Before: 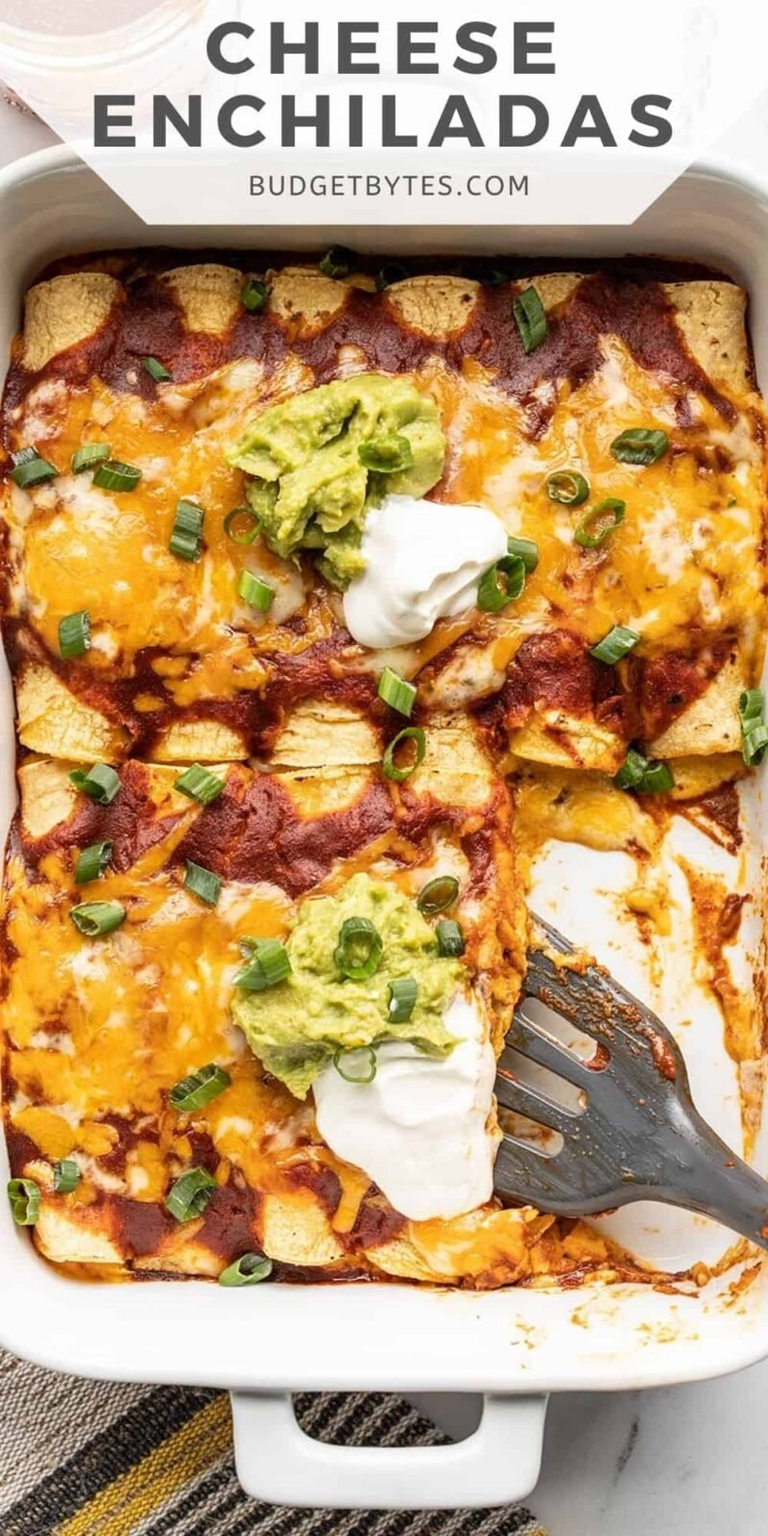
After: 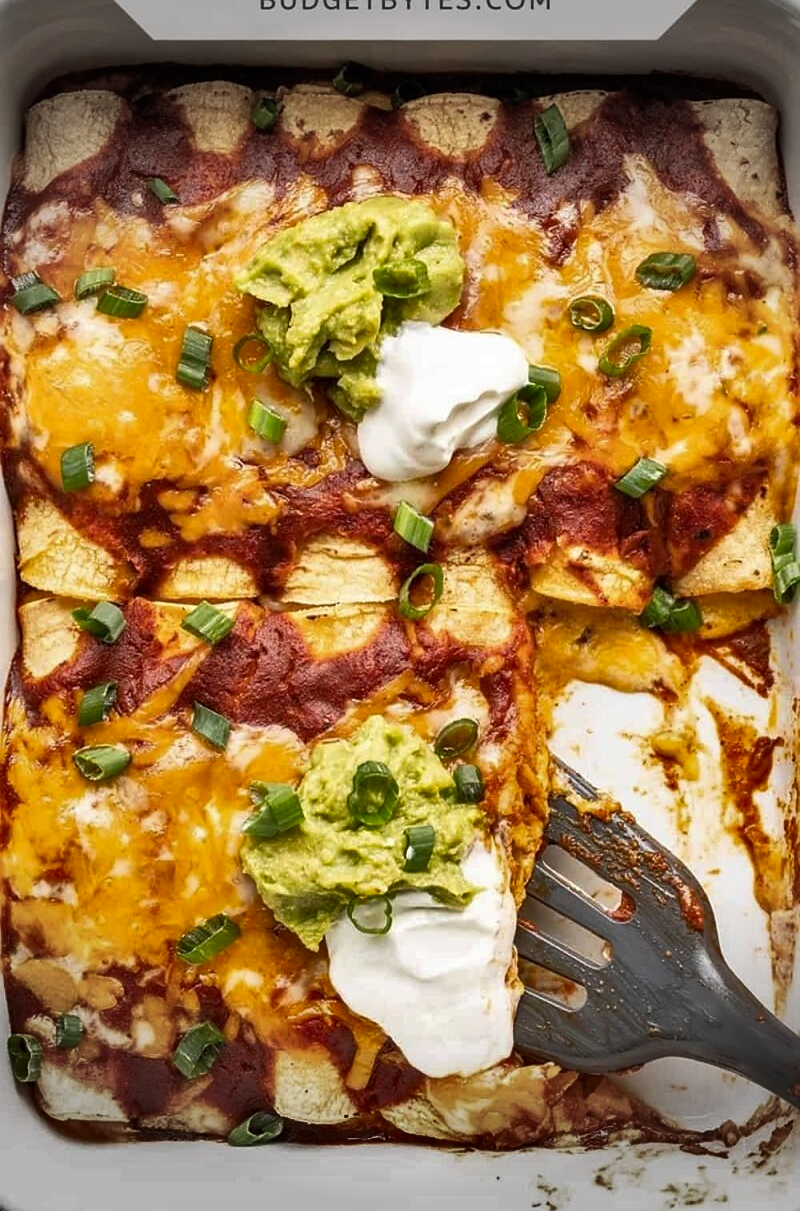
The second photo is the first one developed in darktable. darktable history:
sharpen: radius 1.039
crop and rotate: top 12.131%, bottom 12.177%
shadows and highlights: shadows 24.37, highlights -78.37, soften with gaussian
vignetting: fall-off start 90.05%, fall-off radius 38.33%, width/height ratio 1.227, shape 1.29
